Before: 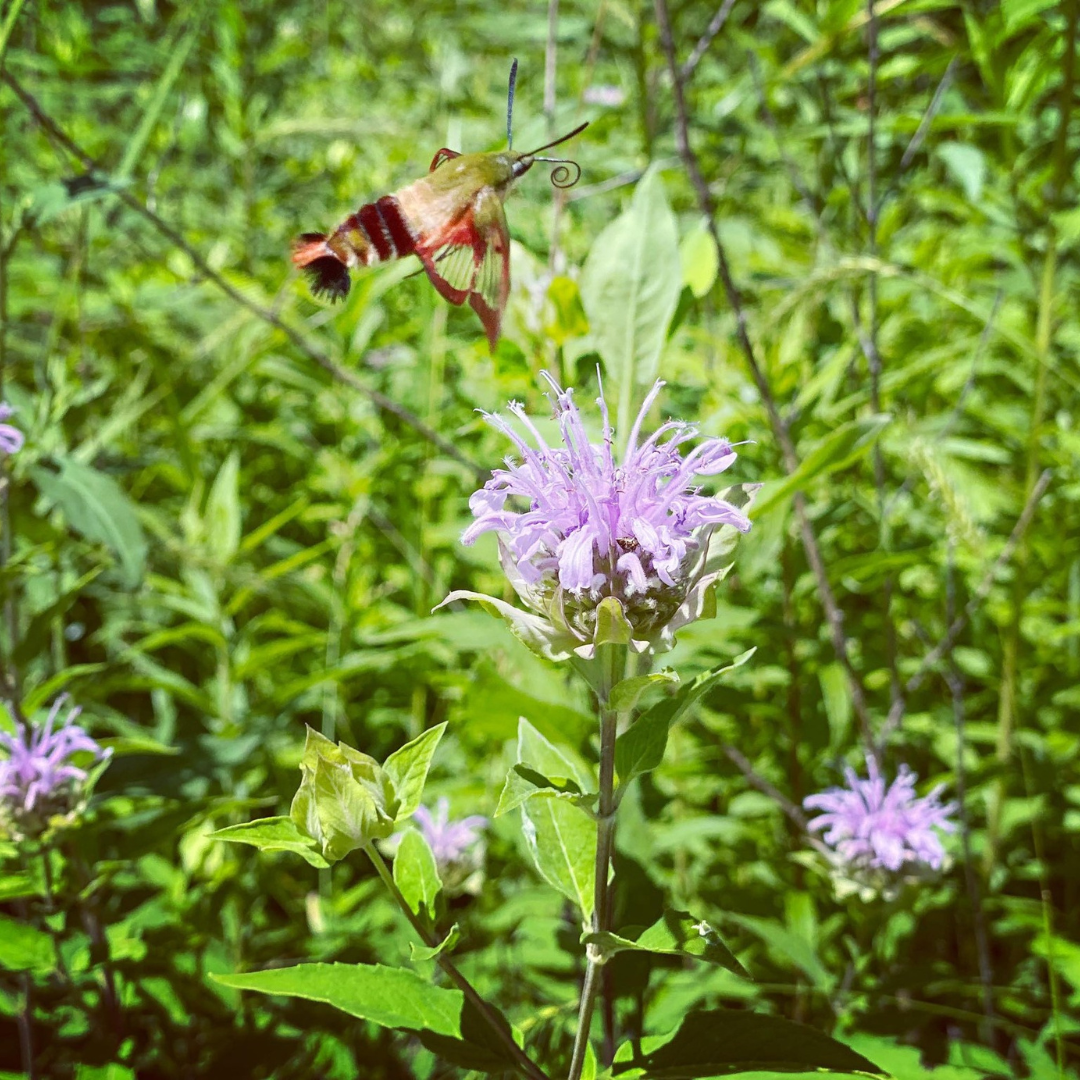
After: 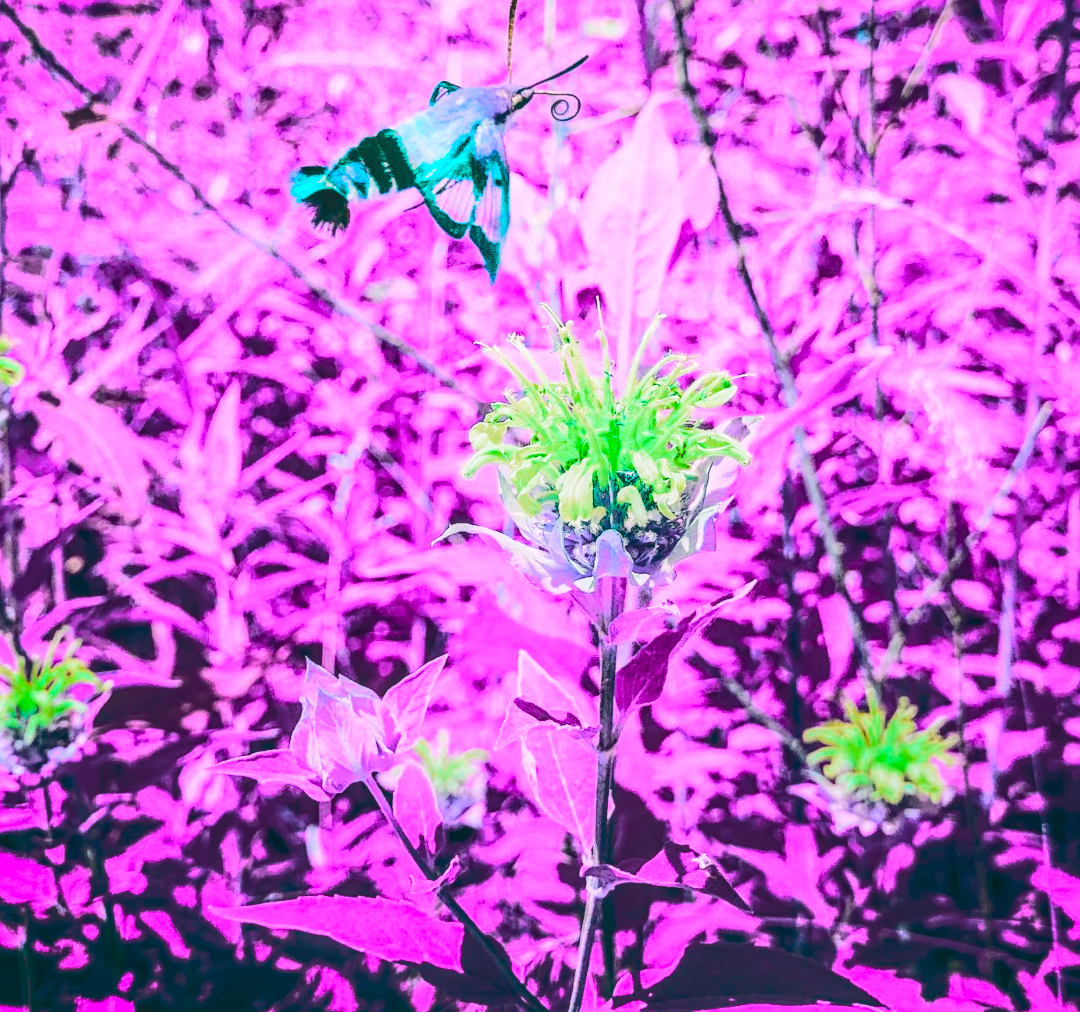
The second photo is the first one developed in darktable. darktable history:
local contrast: highlights 0%, shadows 0%, detail 133%
crop and rotate: top 6.25%
rgb curve: curves: ch0 [(0, 0) (0.284, 0.292) (0.505, 0.644) (1, 1)]; ch1 [(0, 0) (0.284, 0.292) (0.505, 0.644) (1, 1)]; ch2 [(0, 0) (0.284, 0.292) (0.505, 0.644) (1, 1)], compensate middle gray true
contrast brightness saturation: contrast 0.18, saturation 0.3
sharpen: amount 0.2
color balance rgb: hue shift 180°, global vibrance 50%, contrast 0.32%
tone curve: curves: ch0 [(0, 0.032) (0.094, 0.08) (0.265, 0.208) (0.41, 0.417) (0.498, 0.496) (0.638, 0.673) (0.845, 0.828) (0.994, 0.964)]; ch1 [(0, 0) (0.161, 0.092) (0.37, 0.302) (0.417, 0.434) (0.492, 0.502) (0.576, 0.589) (0.644, 0.638) (0.725, 0.765) (1, 1)]; ch2 [(0, 0) (0.352, 0.403) (0.45, 0.469) (0.521, 0.515) (0.55, 0.528) (0.589, 0.576) (1, 1)], color space Lab, independent channels, preserve colors none
